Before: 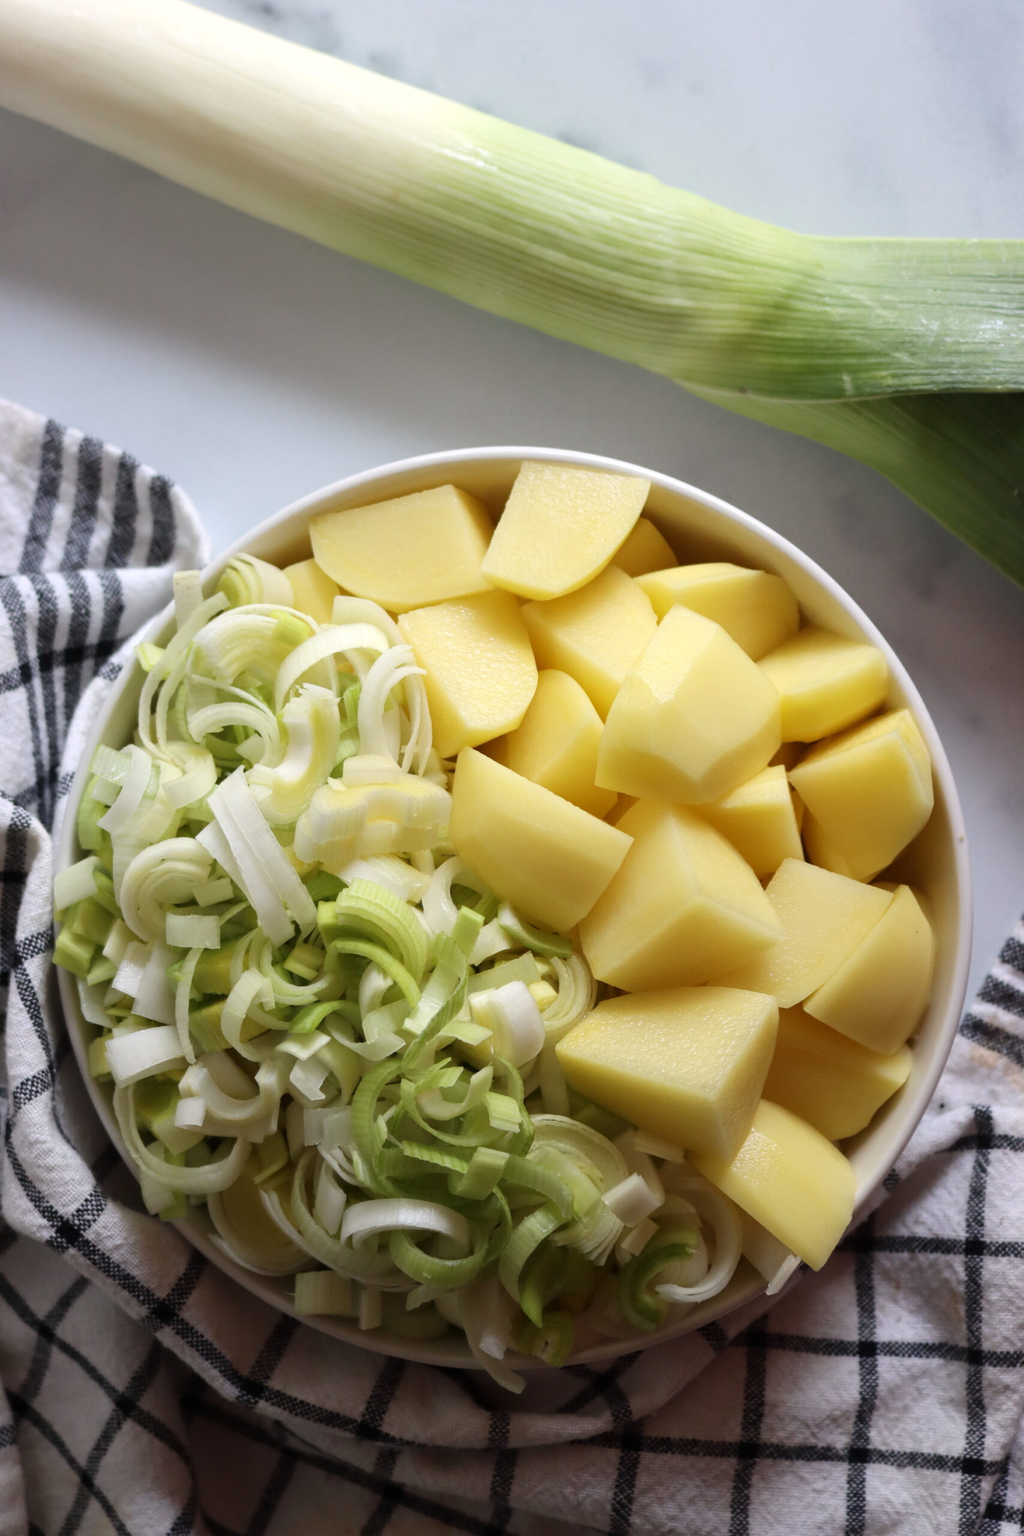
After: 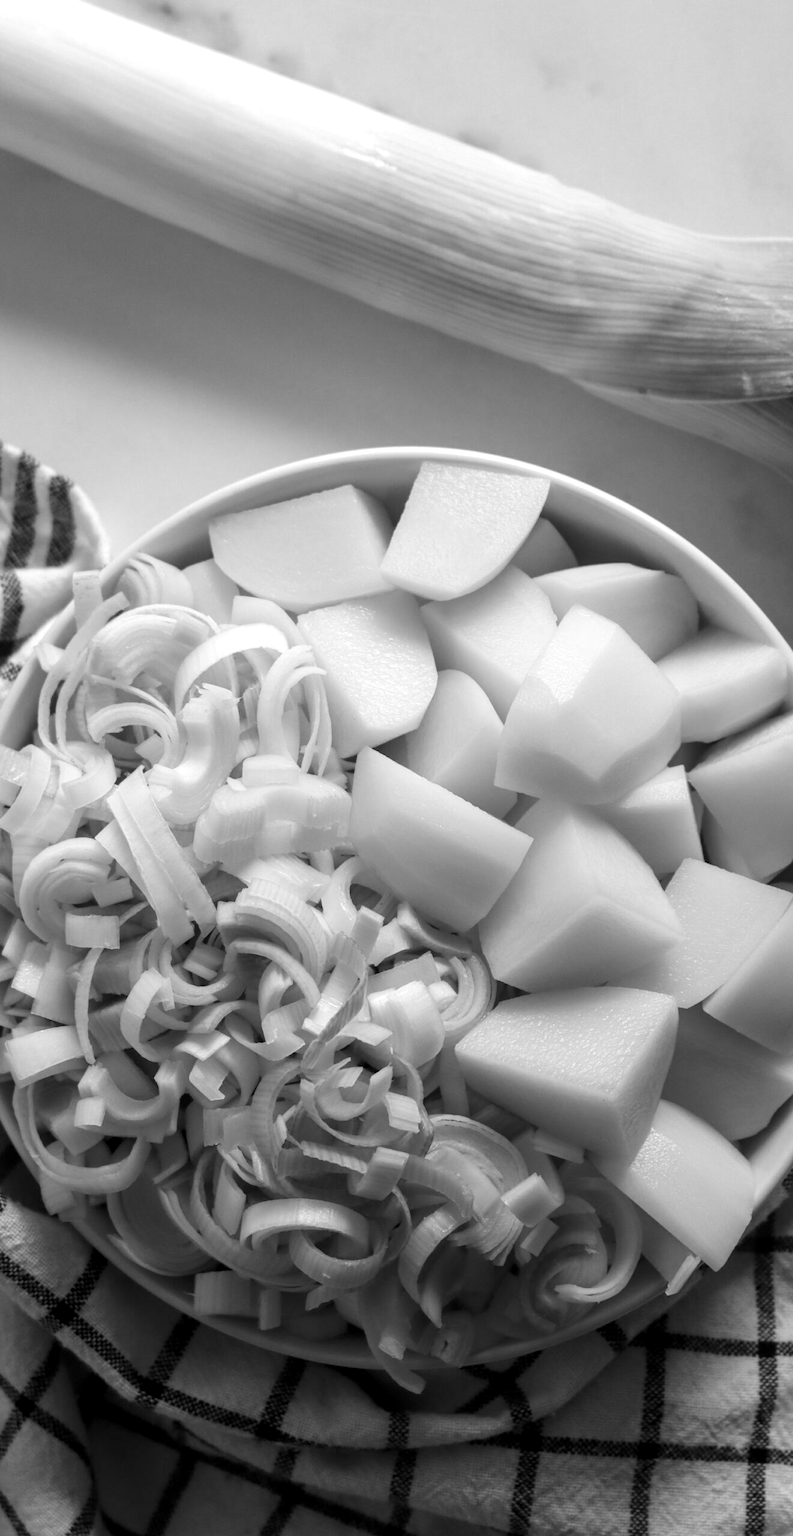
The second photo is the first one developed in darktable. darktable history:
local contrast: on, module defaults
tone equalizer: on, module defaults
rgb levels: preserve colors max RGB
monochrome: a 1.94, b -0.638
crop: left 9.88%, right 12.664%
